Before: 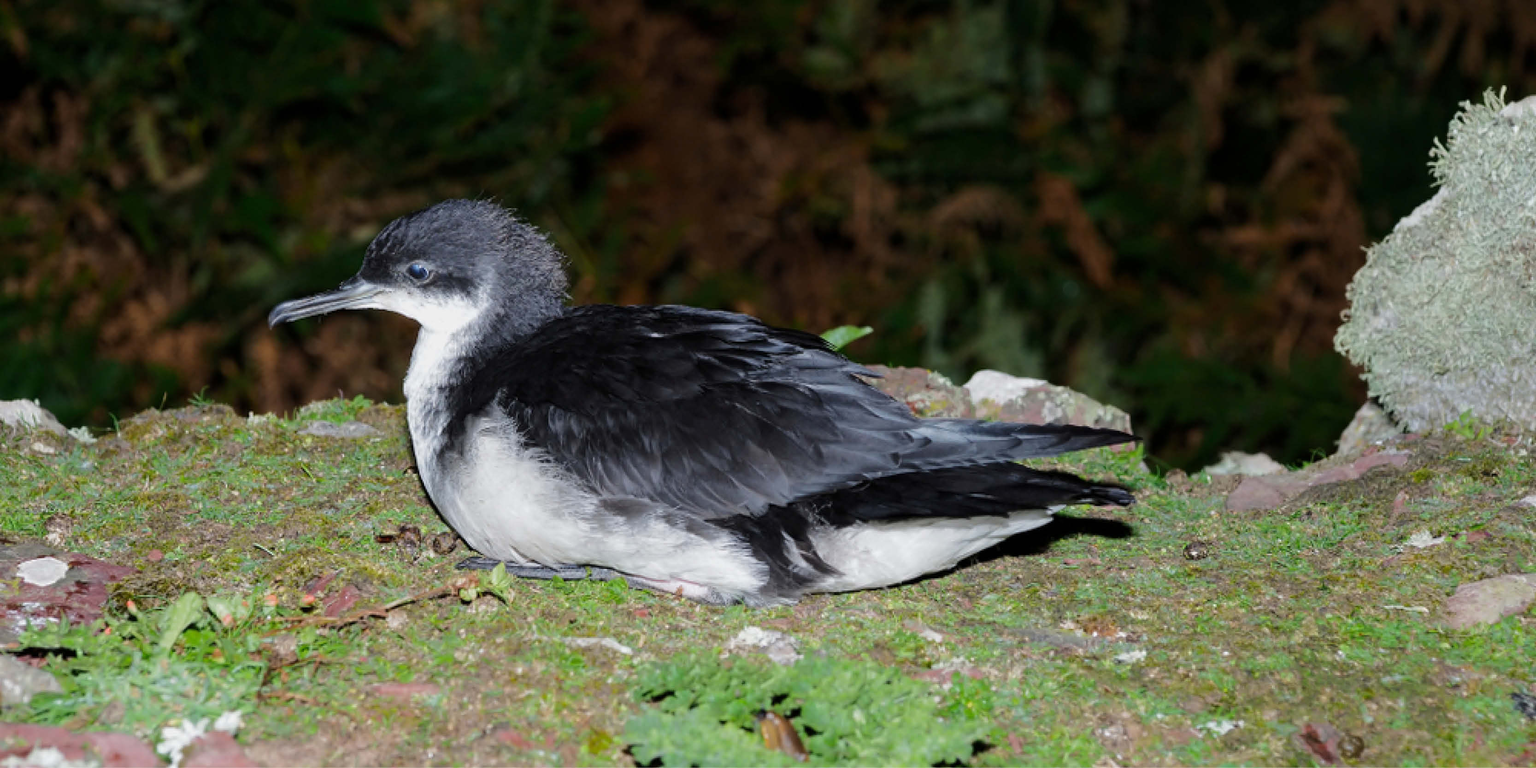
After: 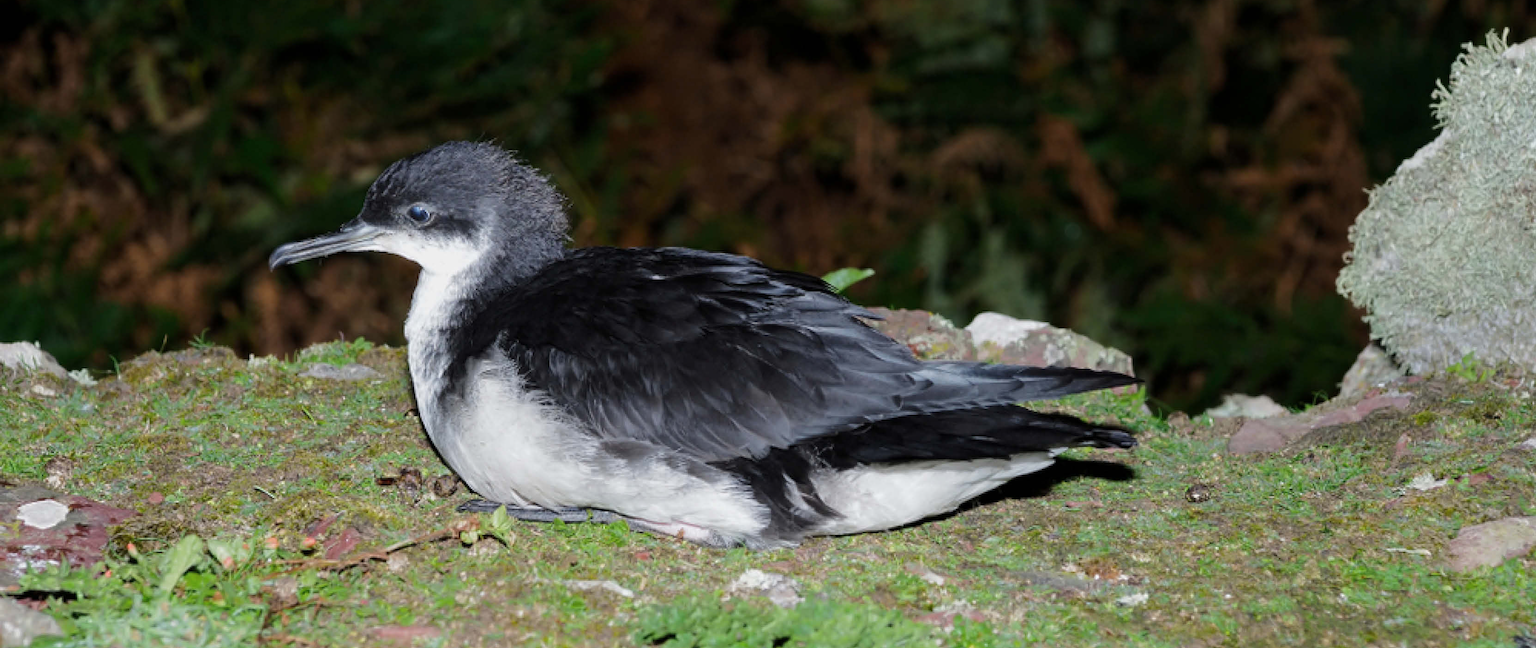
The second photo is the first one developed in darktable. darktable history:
contrast brightness saturation: saturation -0.05
crop: top 7.625%, bottom 8.027%
